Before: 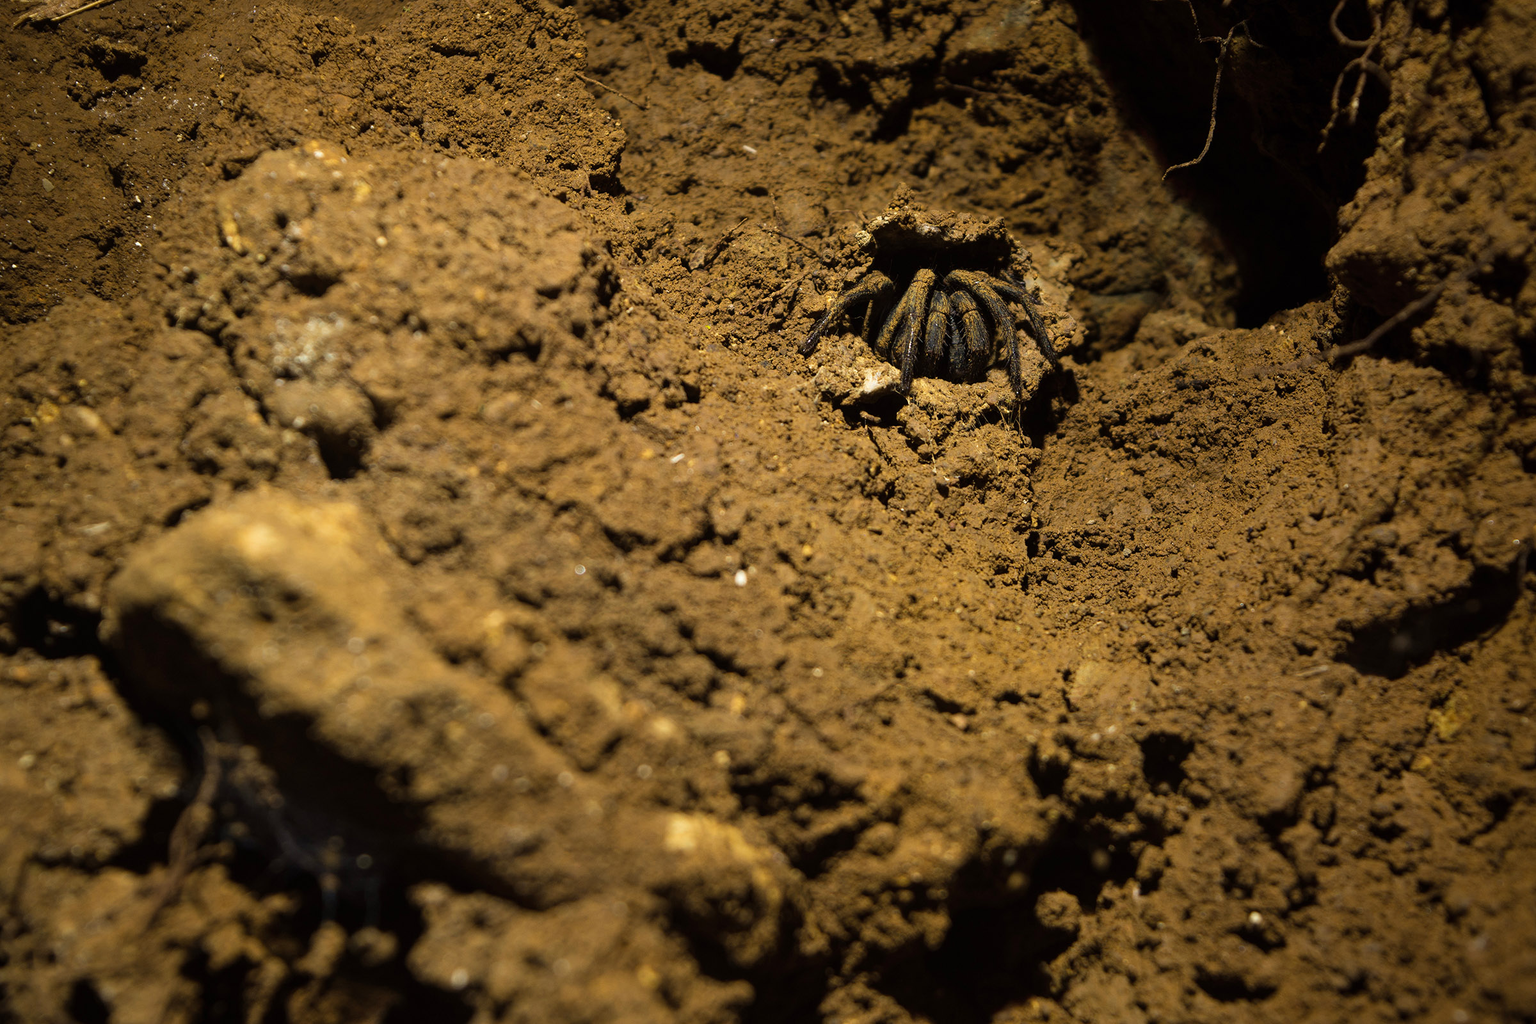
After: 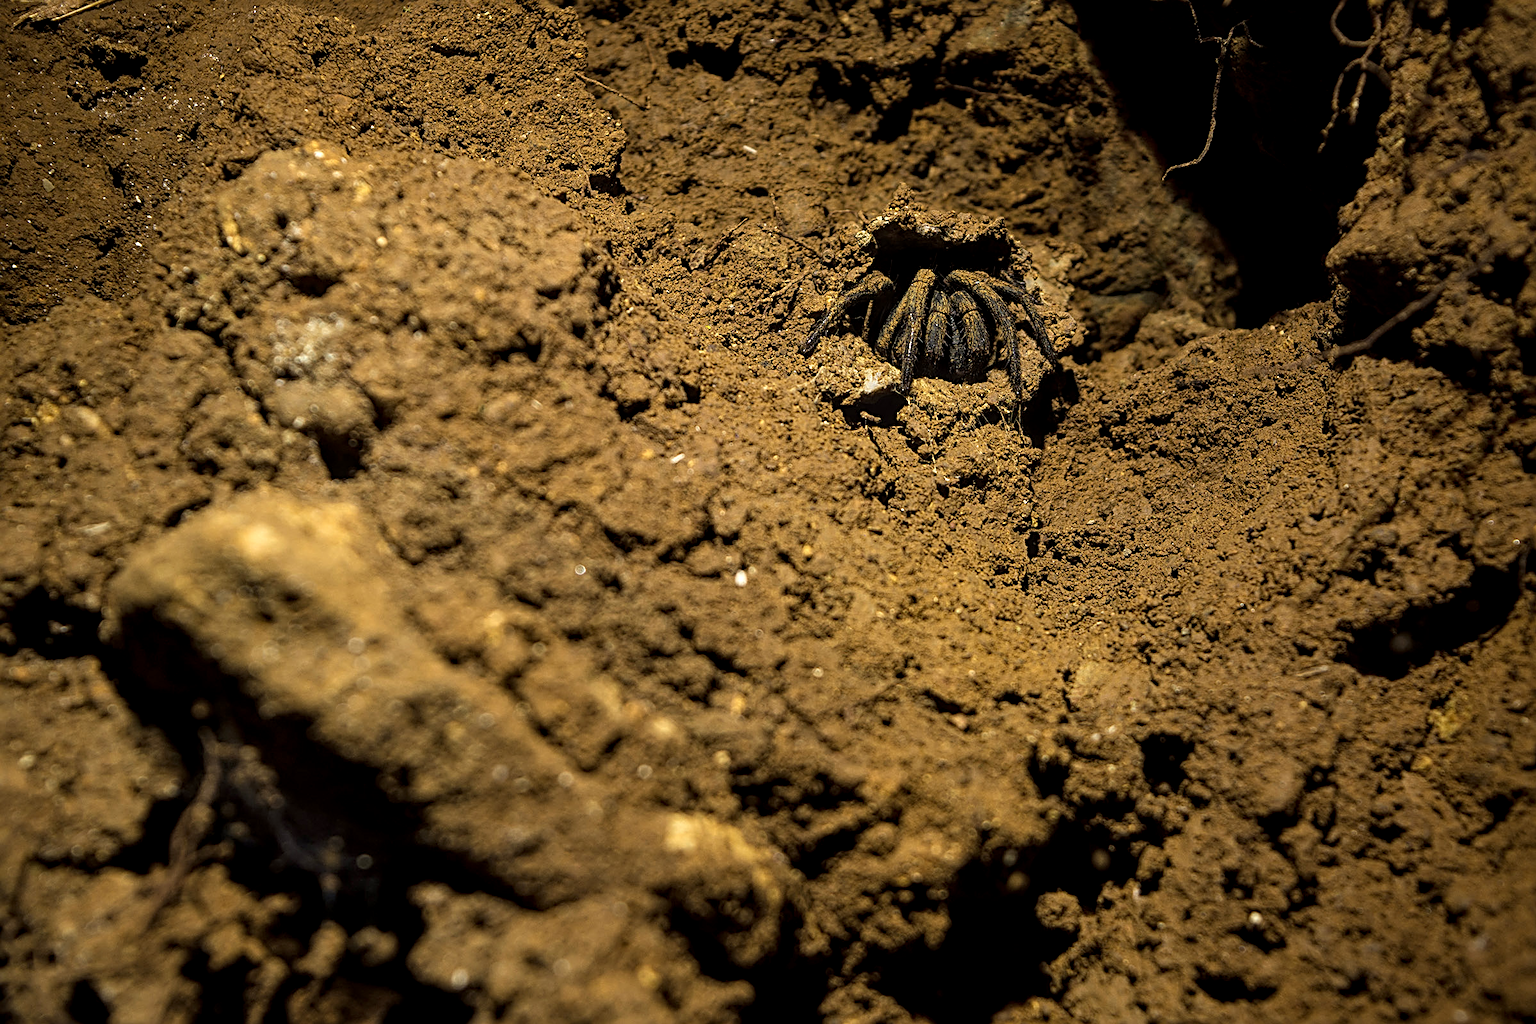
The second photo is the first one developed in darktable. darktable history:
local contrast: detail 130%
sharpen: radius 2.817, amount 0.715
